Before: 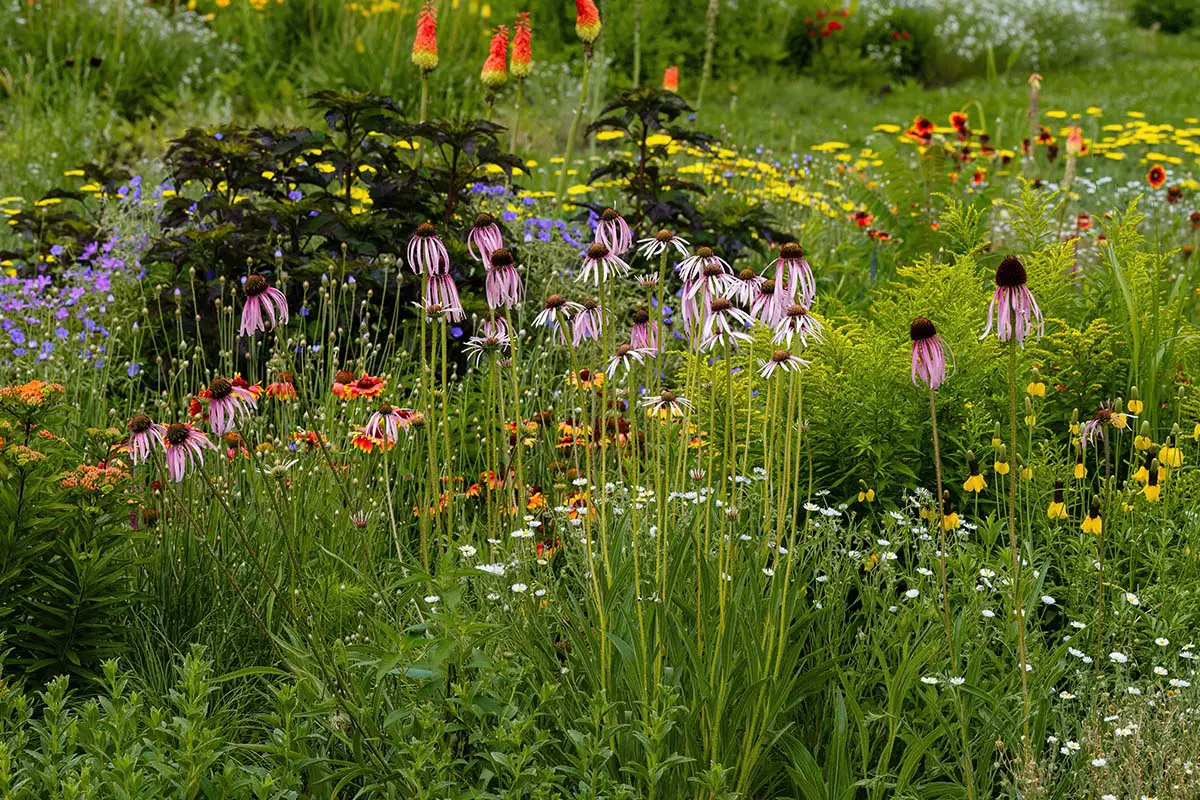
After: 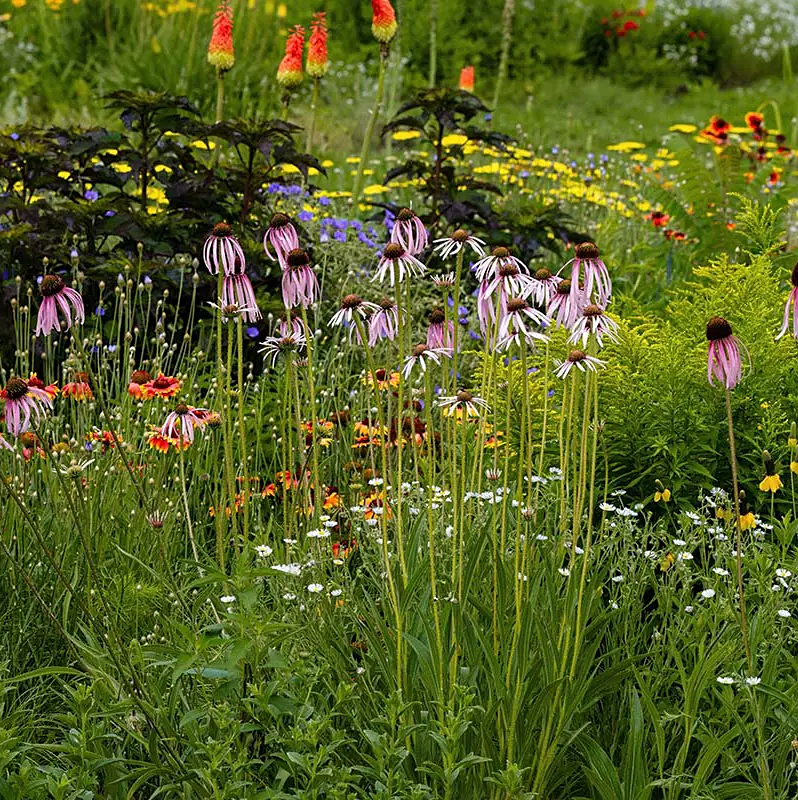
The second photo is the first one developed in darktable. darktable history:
crop: left 17.019%, right 16.438%
sharpen: amount 0.212
